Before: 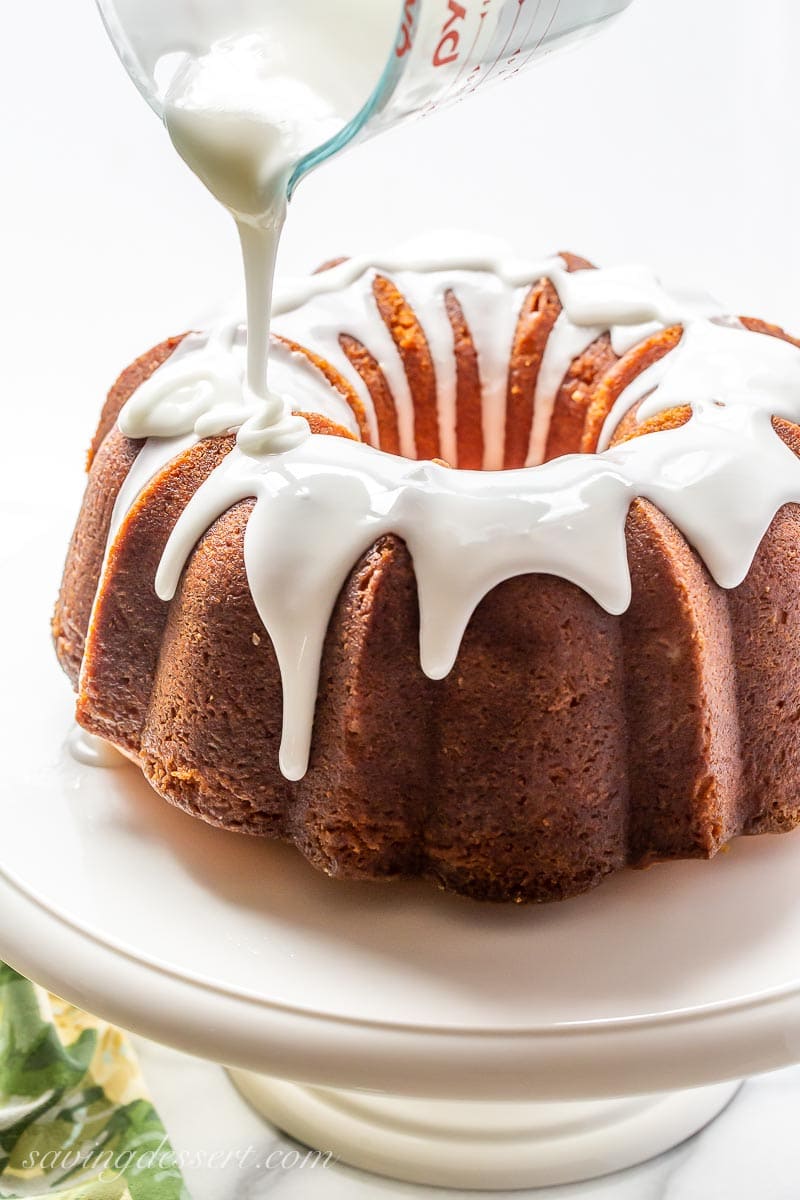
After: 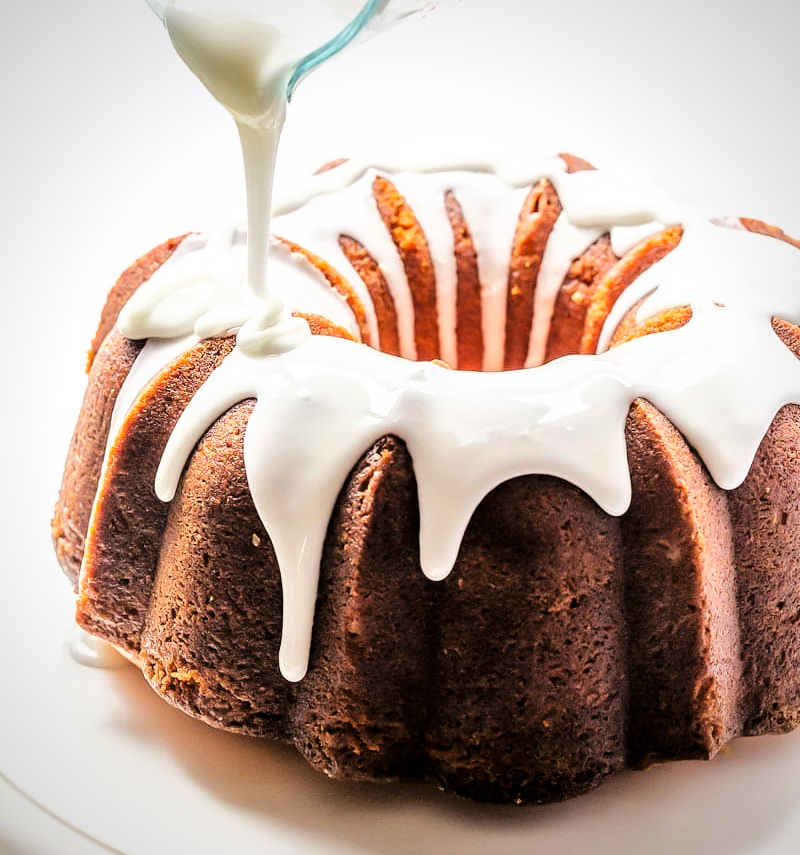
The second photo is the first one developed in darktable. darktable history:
crop and rotate: top 8.313%, bottom 20.358%
tone curve: curves: ch0 [(0, 0) (0.003, 0) (0.011, 0.001) (0.025, 0.001) (0.044, 0.003) (0.069, 0.009) (0.1, 0.018) (0.136, 0.032) (0.177, 0.074) (0.224, 0.13) (0.277, 0.218) (0.335, 0.321) (0.399, 0.425) (0.468, 0.523) (0.543, 0.617) (0.623, 0.708) (0.709, 0.789) (0.801, 0.873) (0.898, 0.967) (1, 1)], color space Lab, linked channels, preserve colors none
vignetting: fall-off radius 61.11%, brightness -0.399, saturation -0.296
